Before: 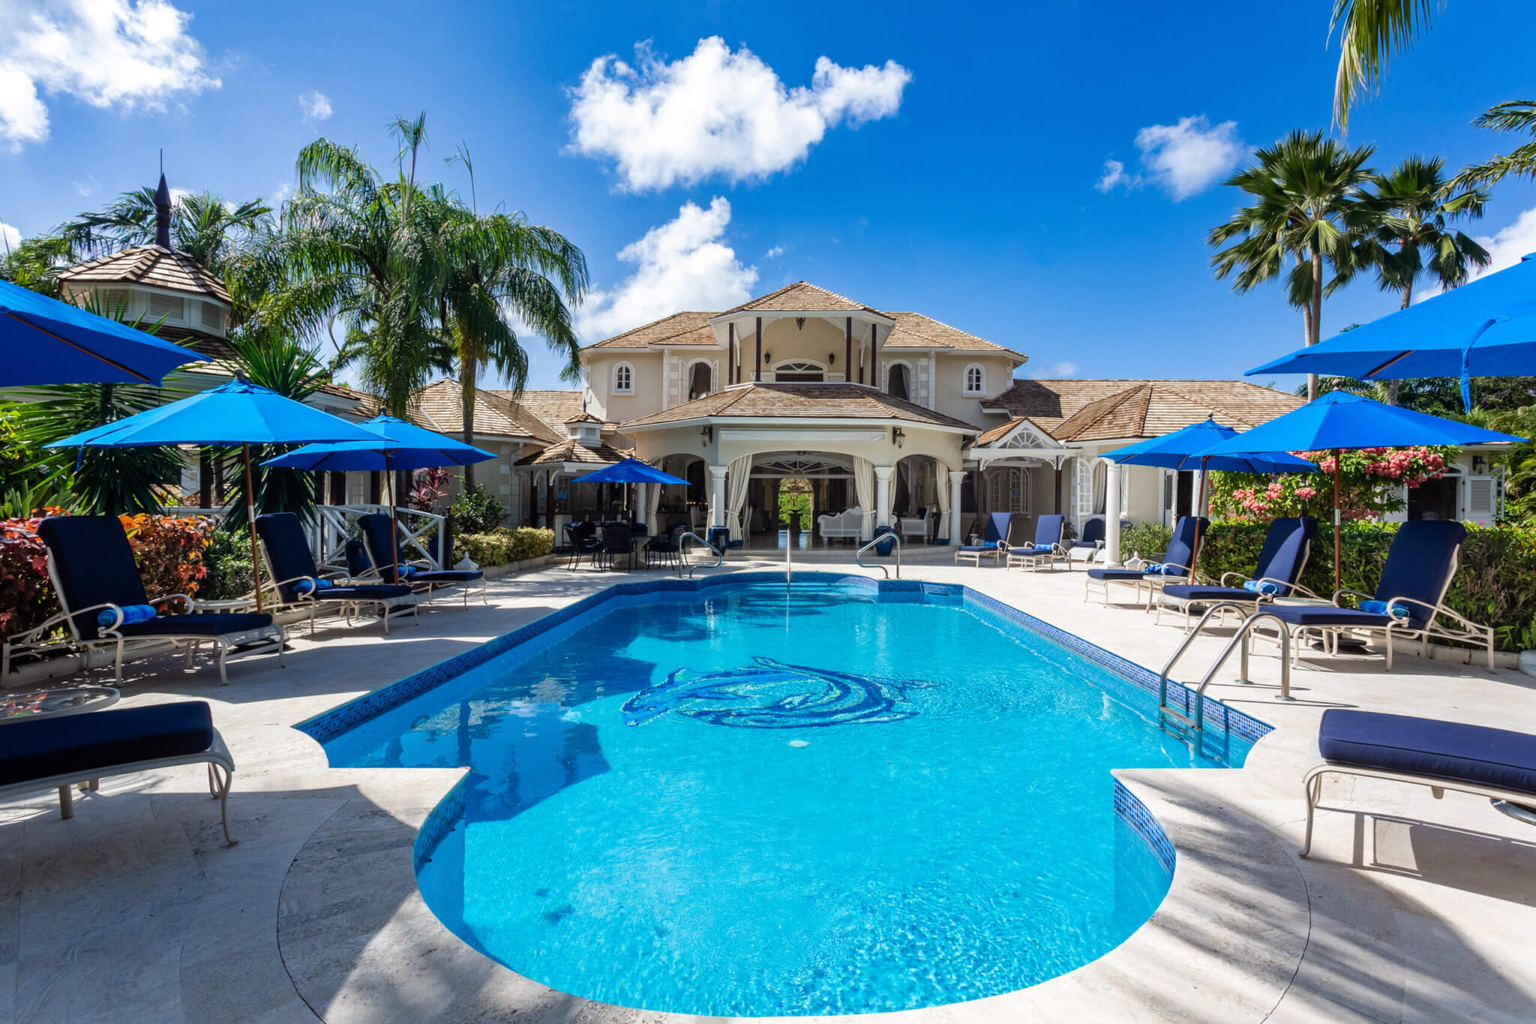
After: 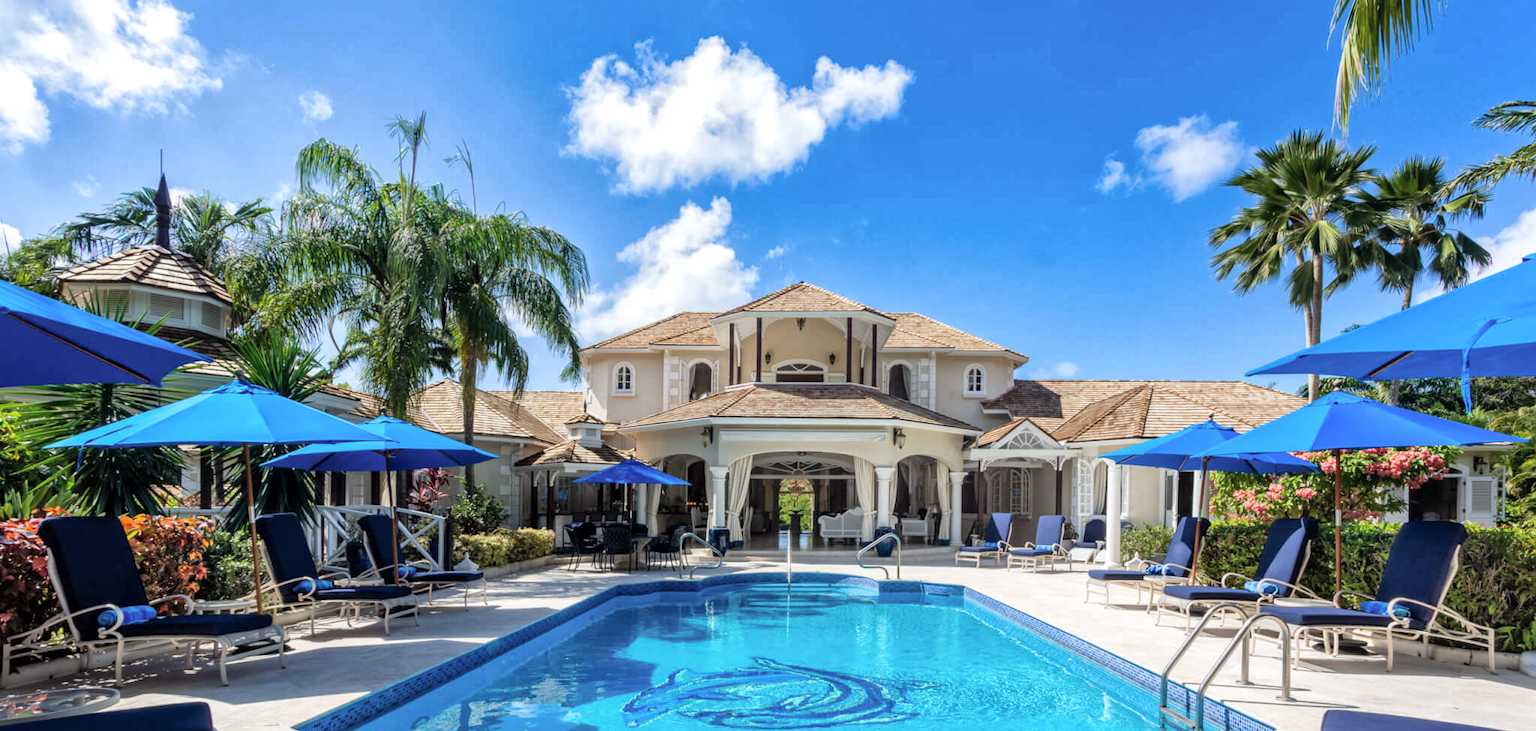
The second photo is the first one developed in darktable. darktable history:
crop: bottom 28.576%
global tonemap: drago (1, 100), detail 1
